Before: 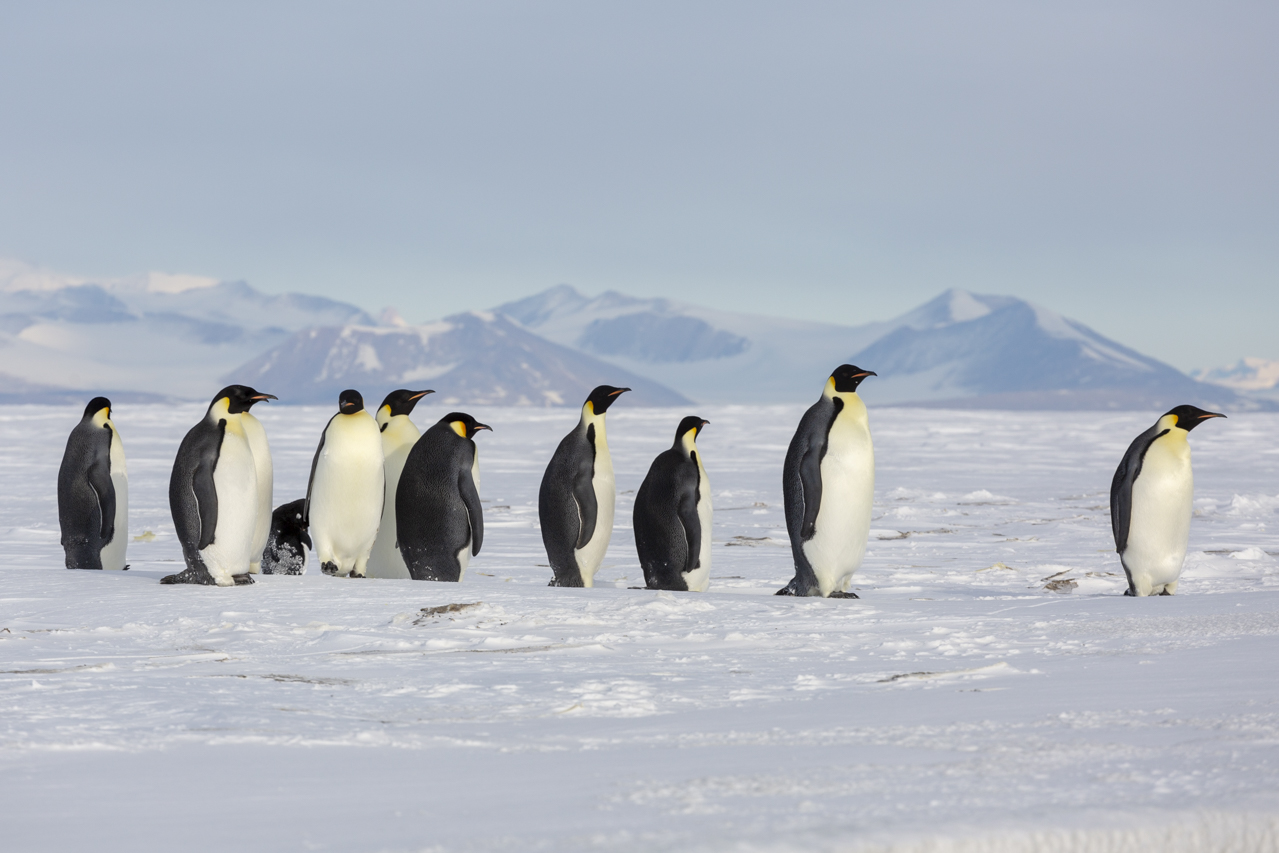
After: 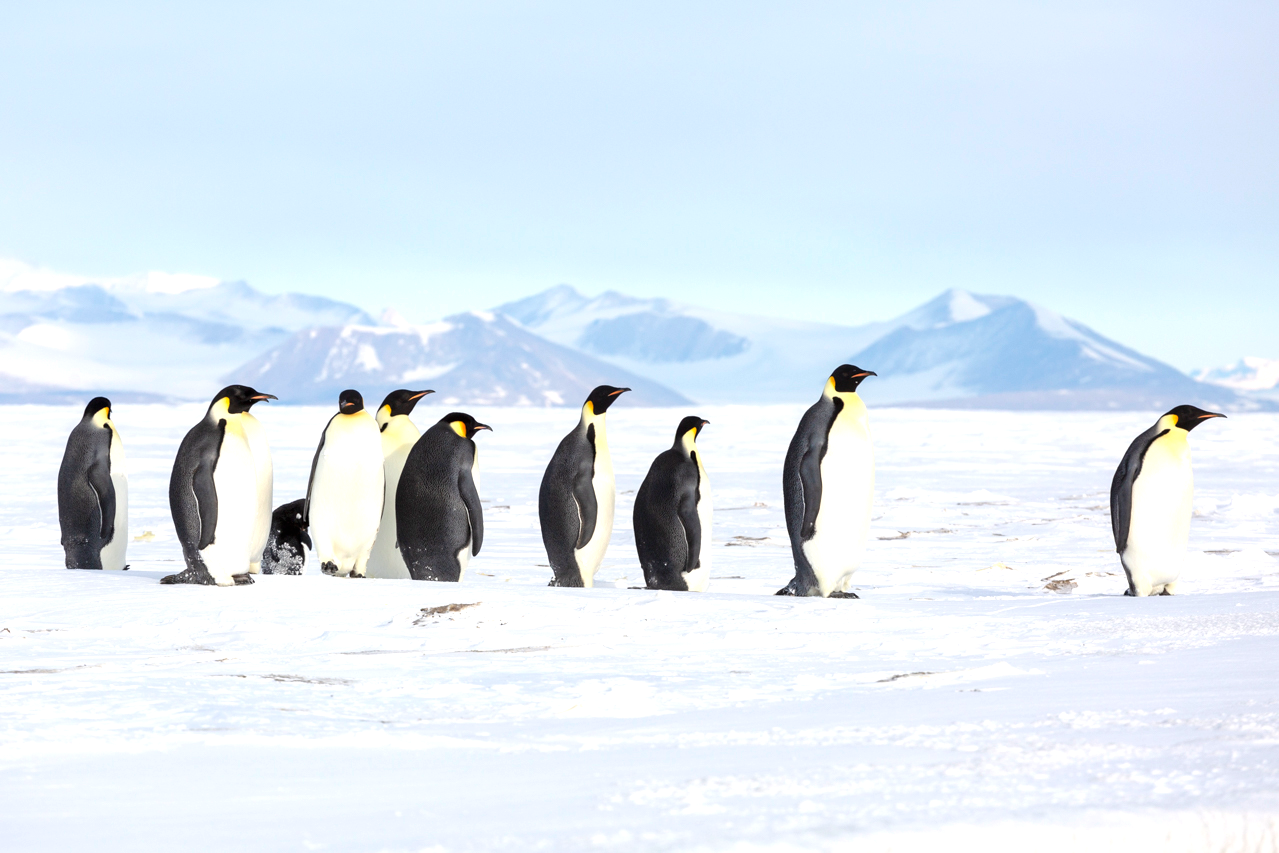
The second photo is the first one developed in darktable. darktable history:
exposure: black level correction 0, exposure 0.838 EV, compensate highlight preservation false
